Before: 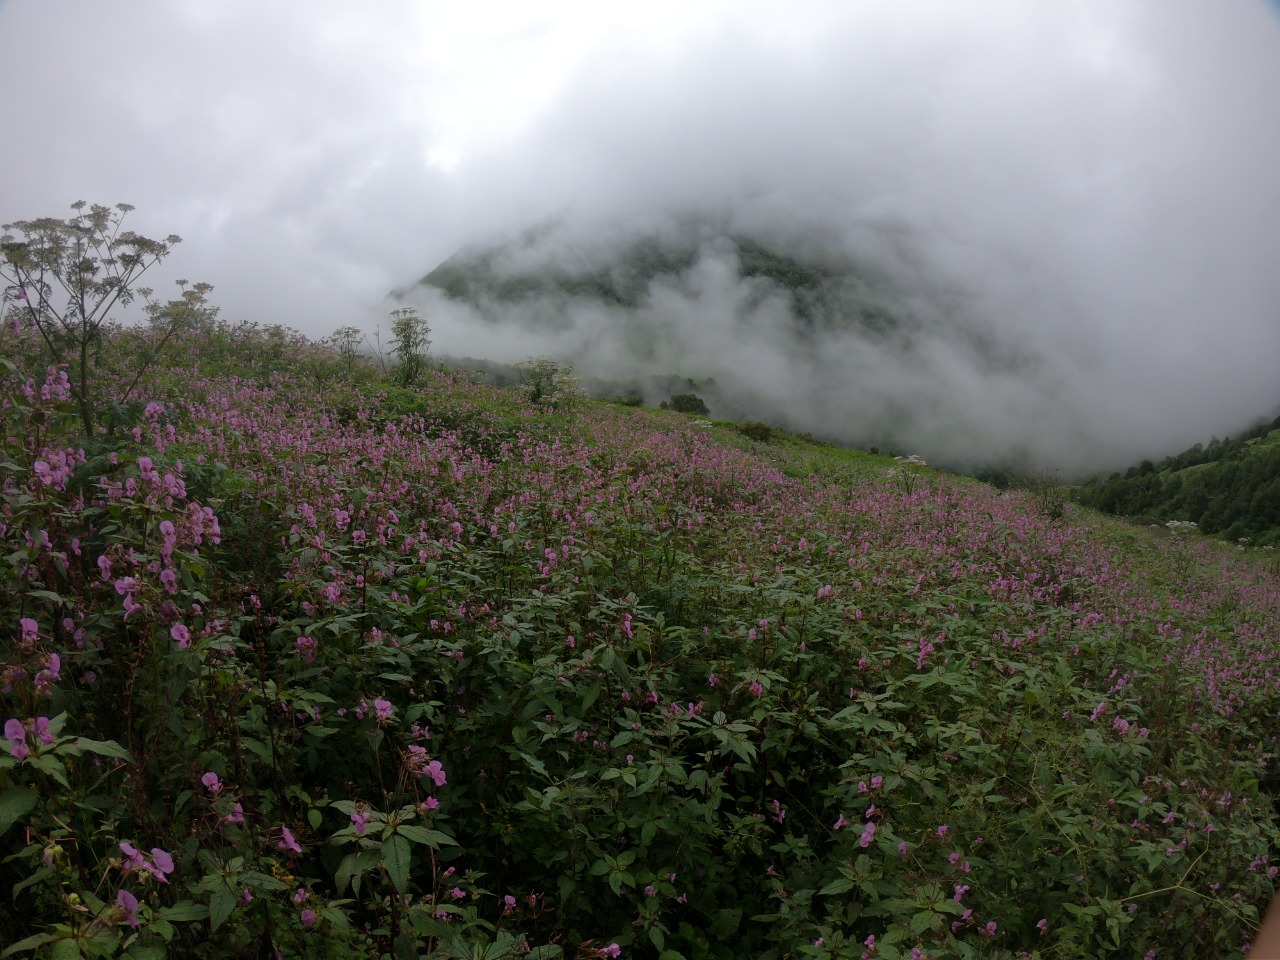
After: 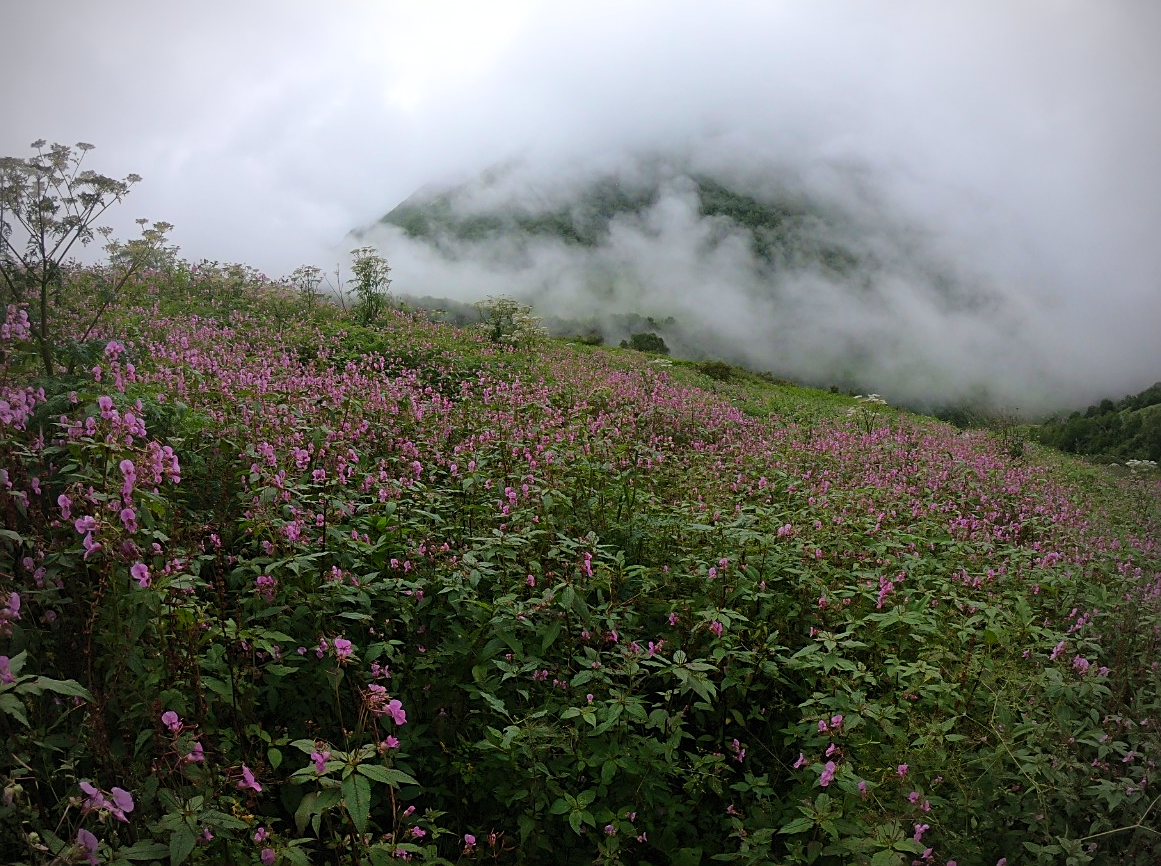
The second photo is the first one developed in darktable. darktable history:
velvia: strength 14.74%
vignetting: on, module defaults
sharpen: on, module defaults
crop: left 3.177%, top 6.36%, right 6.054%, bottom 3.329%
contrast brightness saturation: contrast 0.196, brightness 0.158, saturation 0.229
